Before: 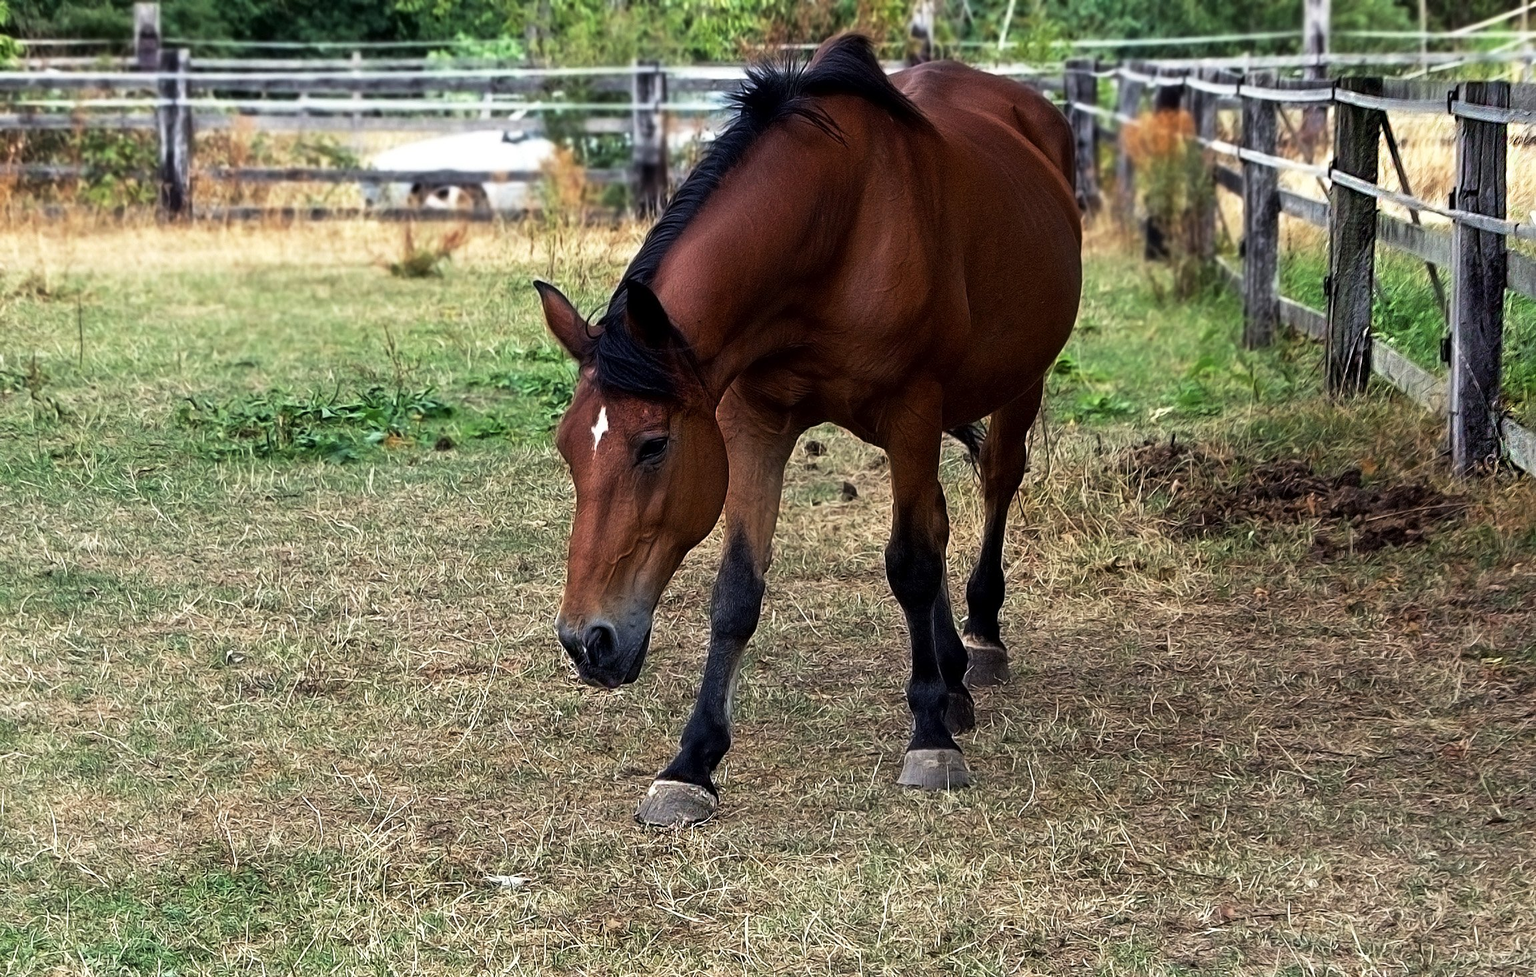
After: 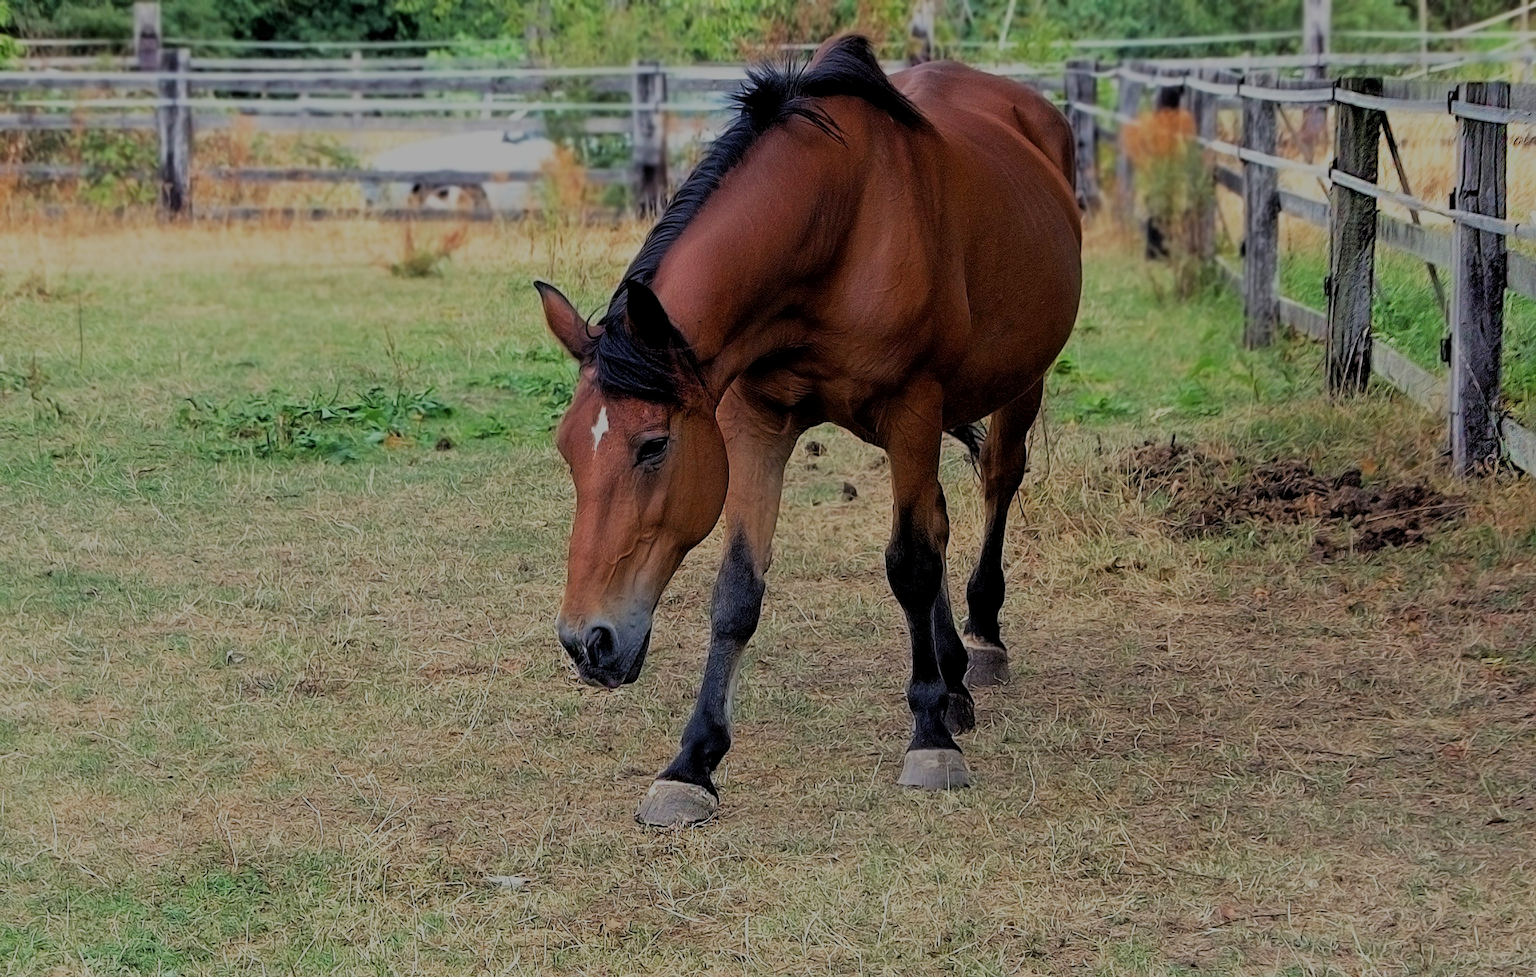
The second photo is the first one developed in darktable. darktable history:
filmic rgb: black relative exposure -8.03 EV, white relative exposure 8.06 EV, target black luminance 0%, hardness 2.49, latitude 76.2%, contrast 0.567, shadows ↔ highlights balance 0.016%, add noise in highlights 0.002, color science v3 (2019), use custom middle-gray values true, iterations of high-quality reconstruction 0, contrast in highlights soft
